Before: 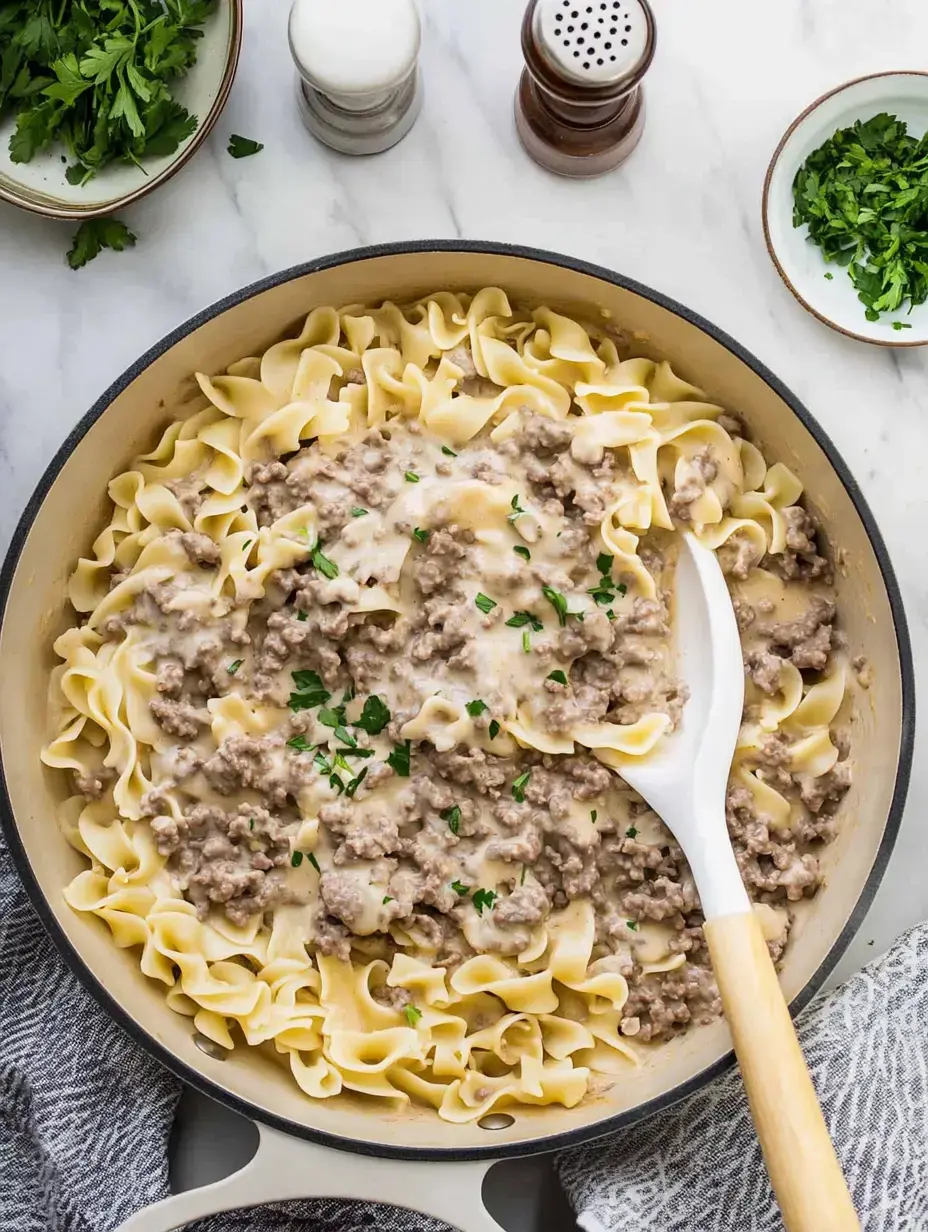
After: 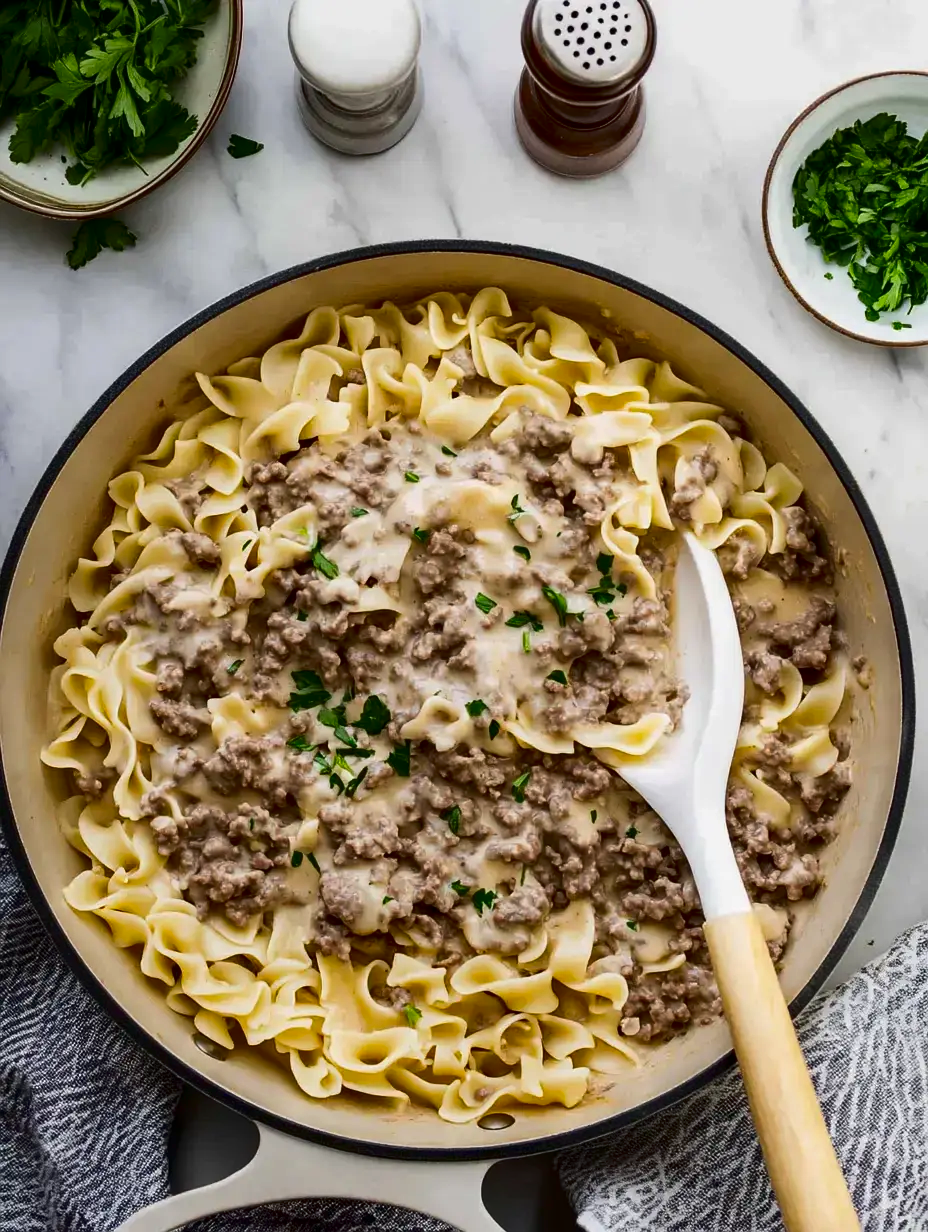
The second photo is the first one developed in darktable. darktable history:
contrast brightness saturation: contrast 0.1, brightness -0.277, saturation 0.148
